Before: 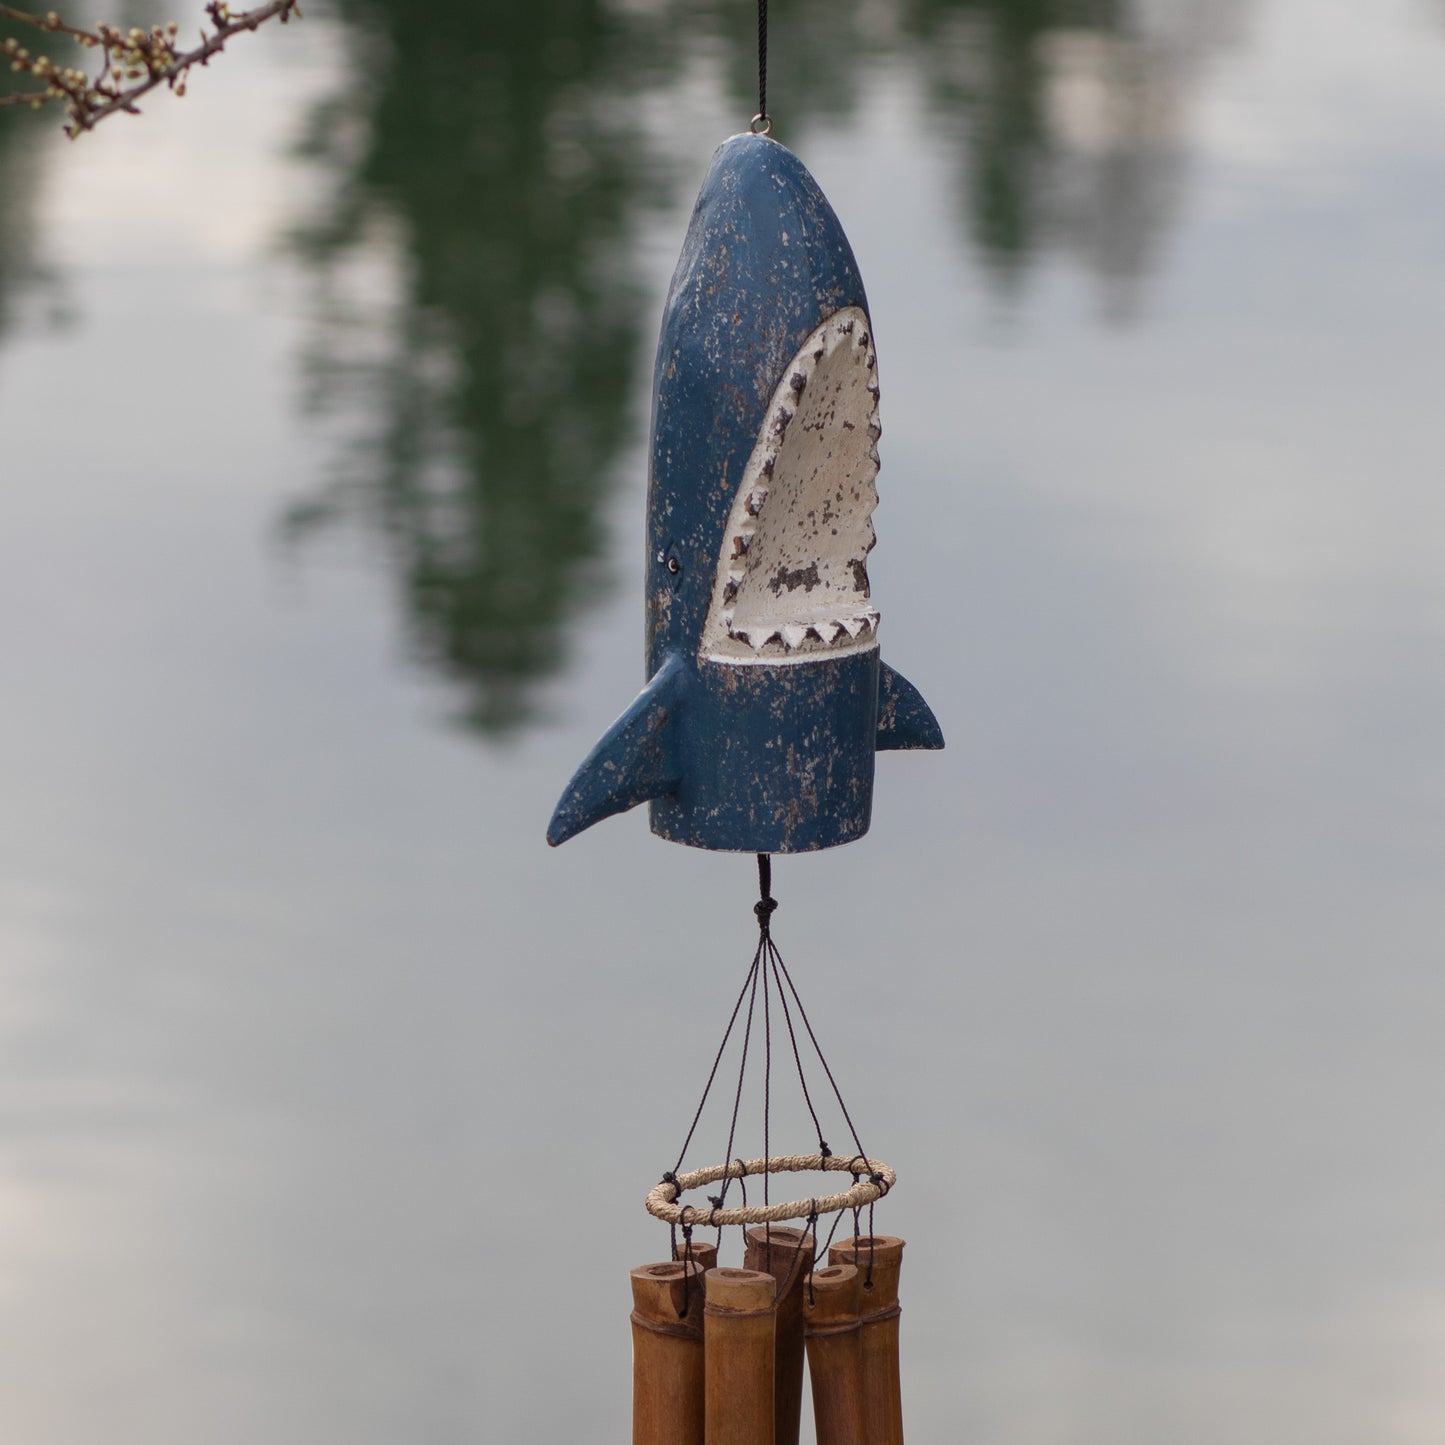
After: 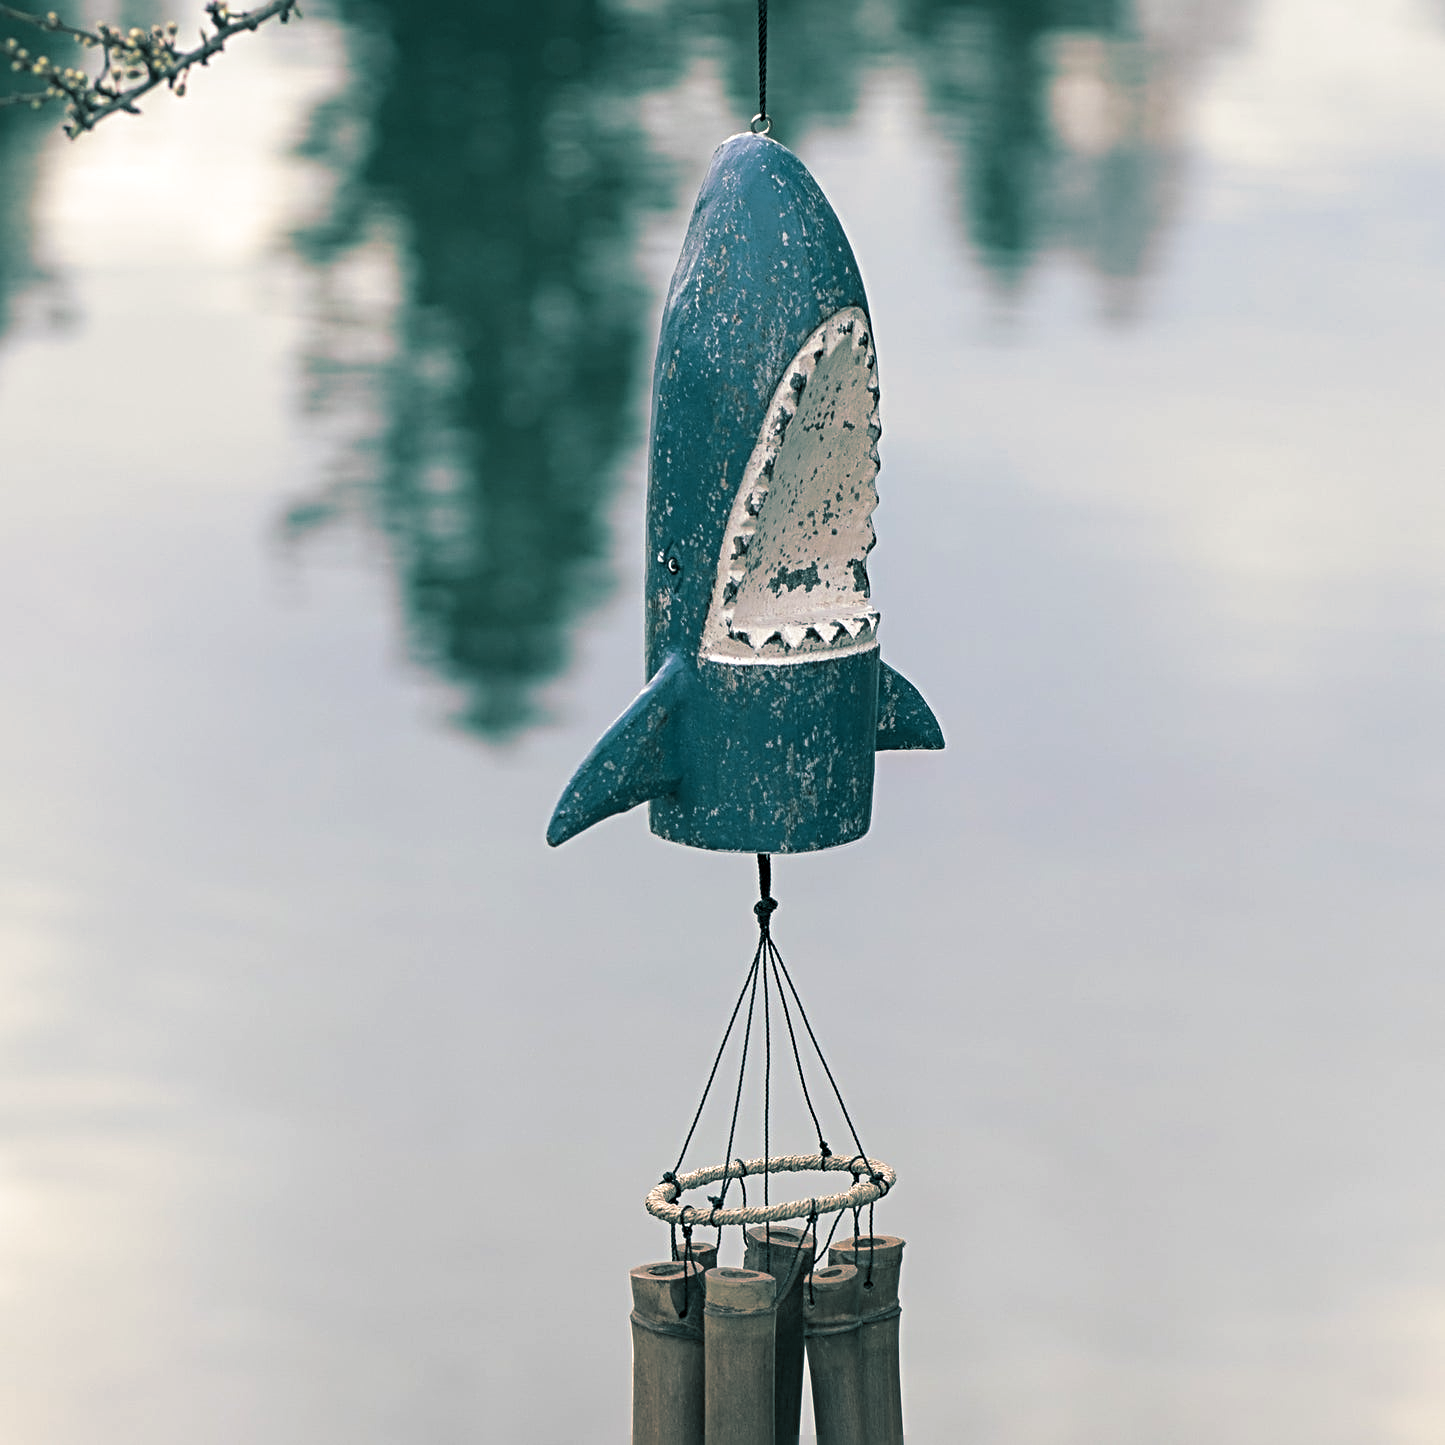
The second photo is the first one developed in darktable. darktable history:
split-toning: shadows › hue 186.43°, highlights › hue 49.29°, compress 30.29%
sharpen: radius 4
exposure: black level correction 0, exposure 0.5 EV, compensate highlight preservation false
